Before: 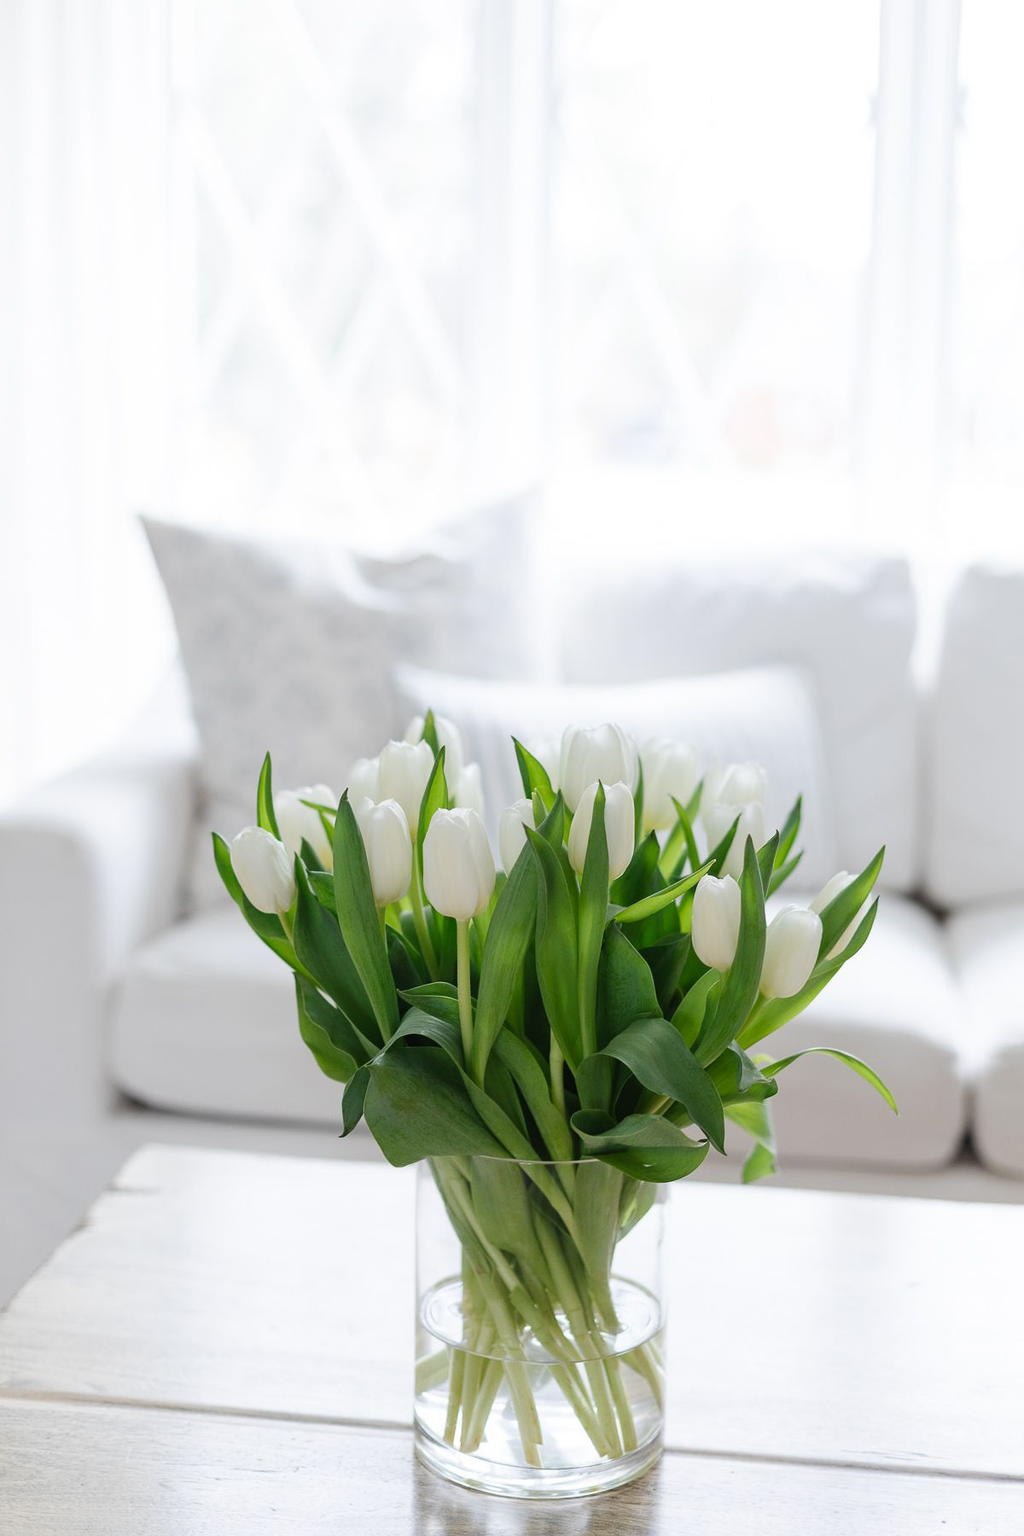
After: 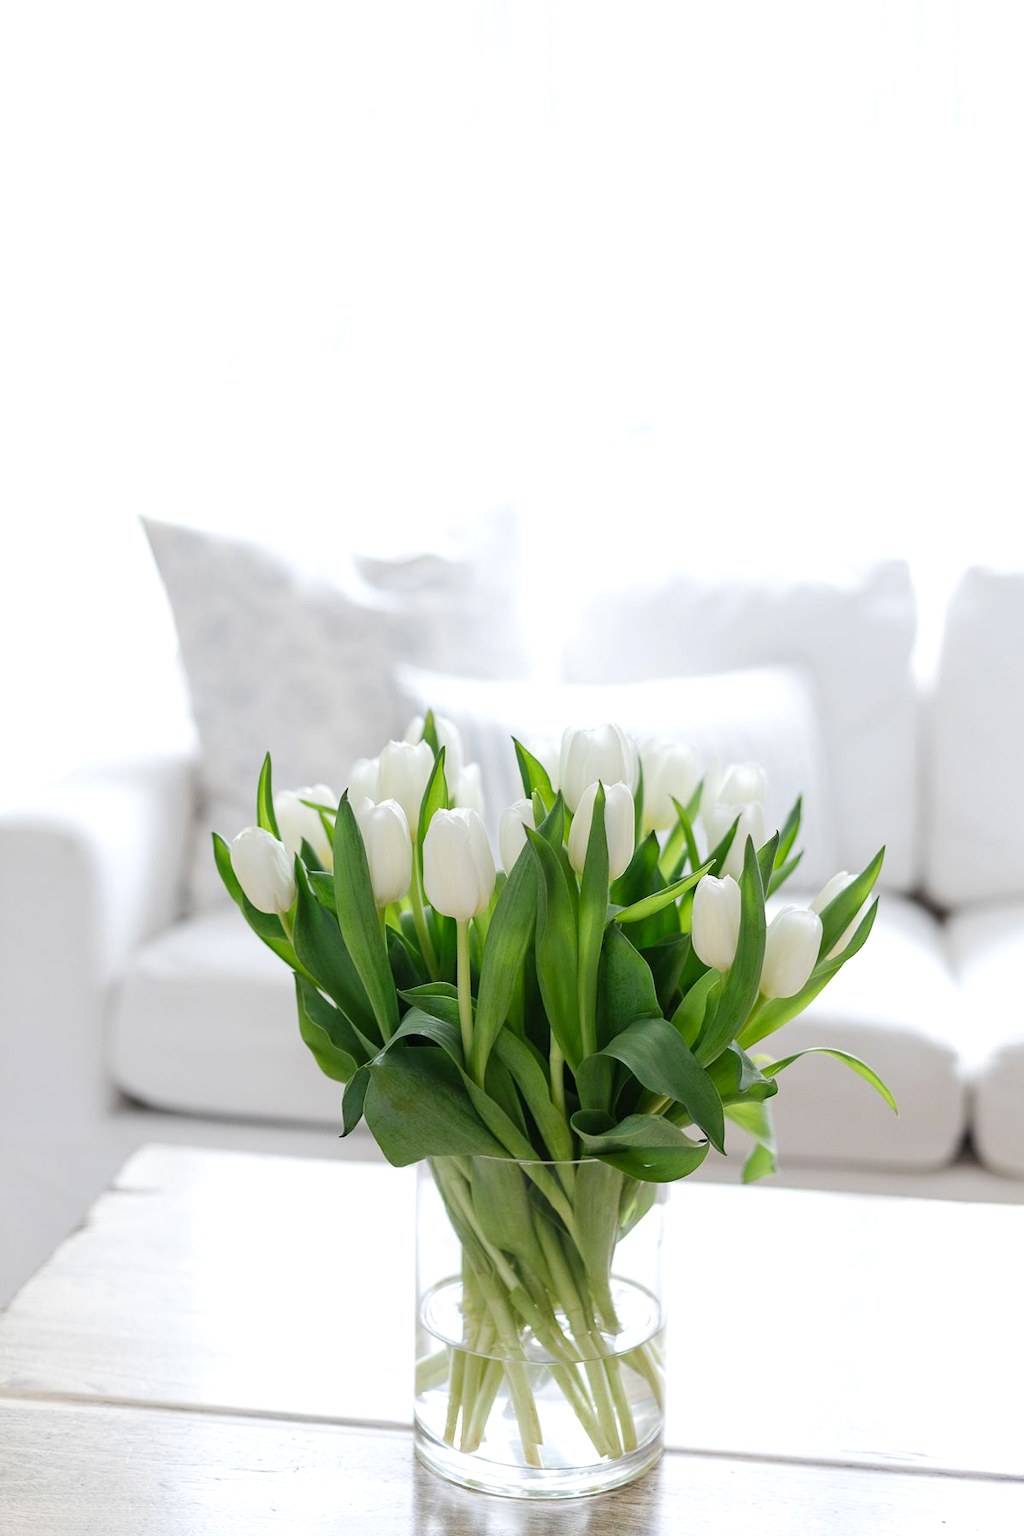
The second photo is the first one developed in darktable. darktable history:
tone equalizer: edges refinement/feathering 500, mask exposure compensation -1.57 EV, preserve details no
exposure: black level correction 0.001, exposure 0.192 EV, compensate highlight preservation false
